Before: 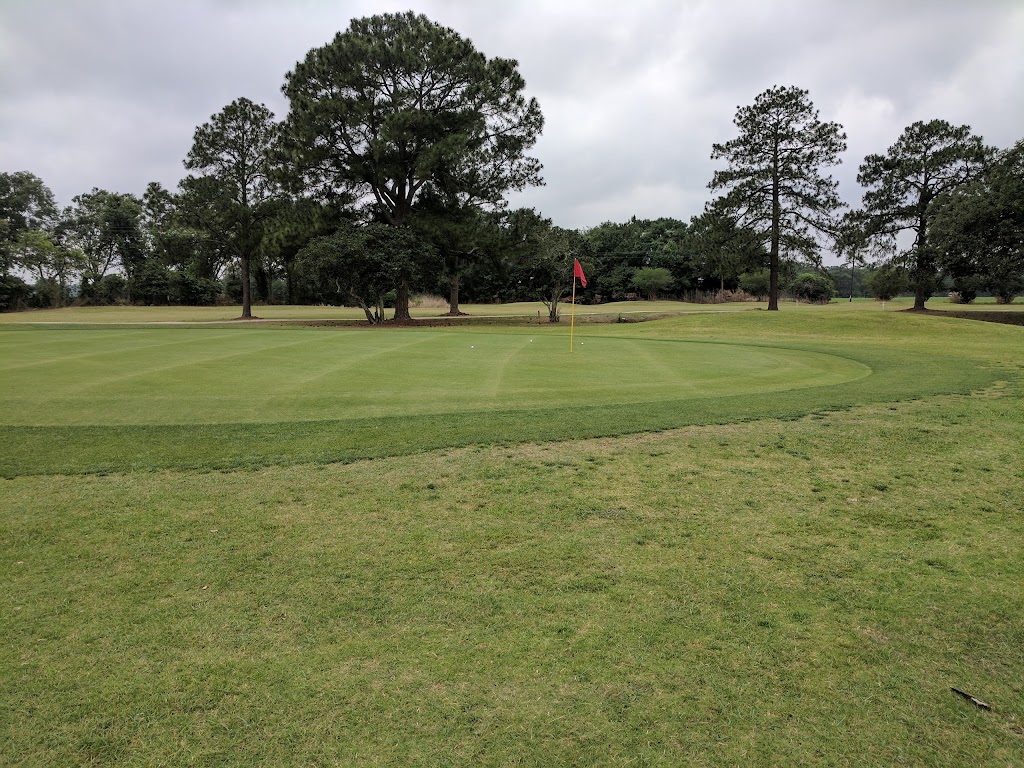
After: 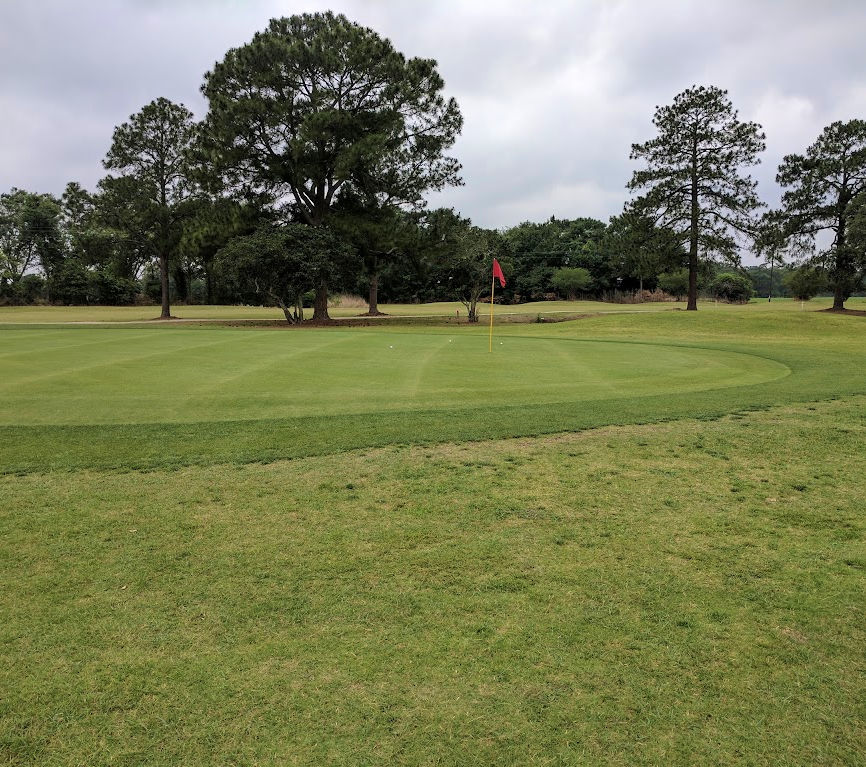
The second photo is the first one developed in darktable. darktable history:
crop: left 7.983%, right 7.442%
velvia: on, module defaults
